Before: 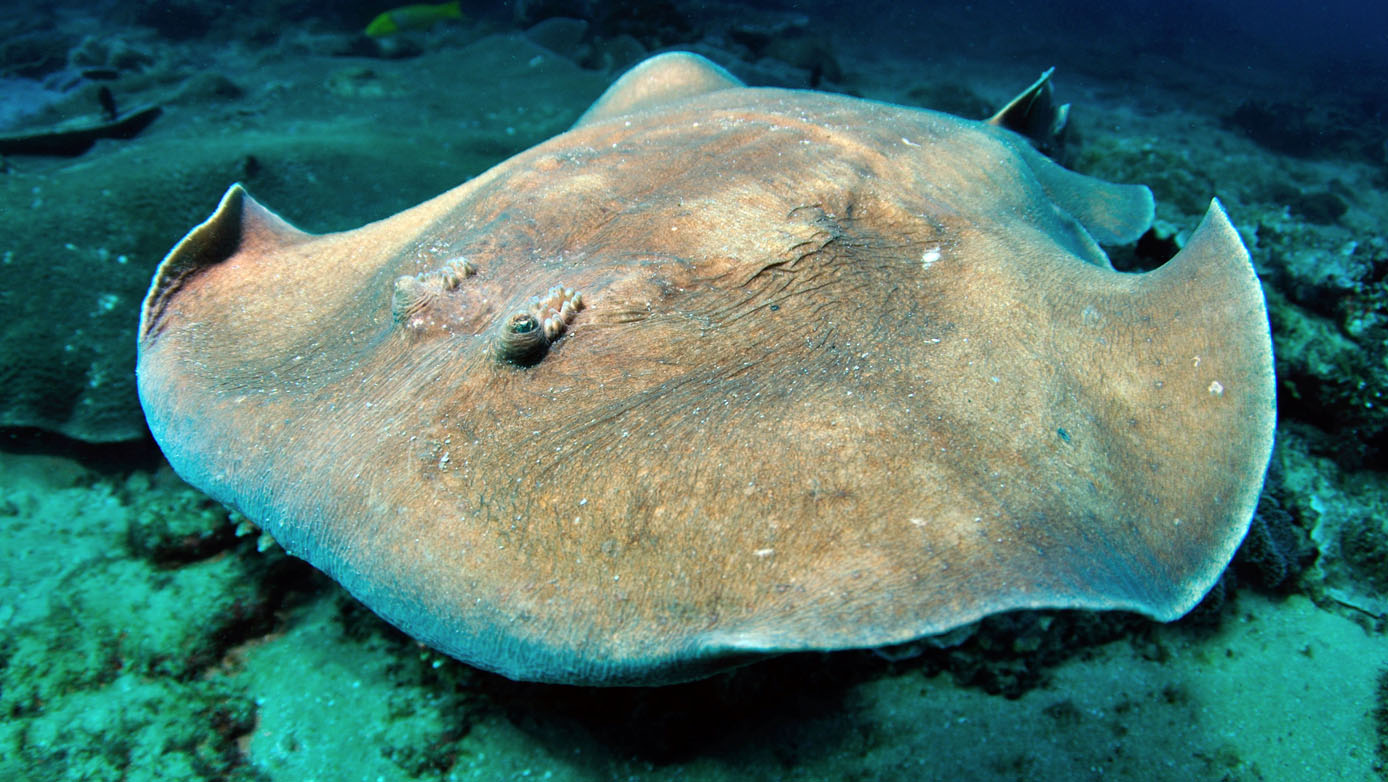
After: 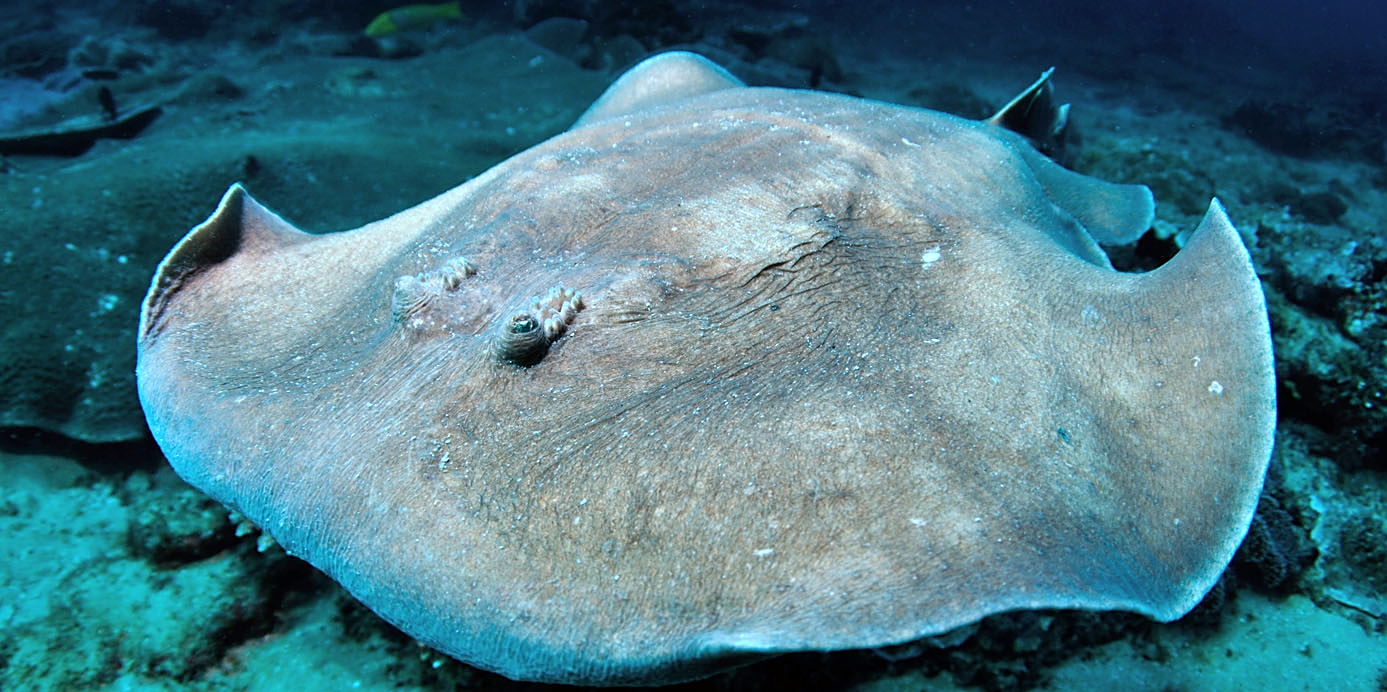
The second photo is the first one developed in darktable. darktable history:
crop and rotate: top 0%, bottom 11.49%
color correction: highlights a* -12.64, highlights b* -18.1, saturation 0.7
sharpen: radius 1.864, amount 0.398, threshold 1.271
color calibration: illuminant as shot in camera, x 0.37, y 0.382, temperature 4313.32 K
